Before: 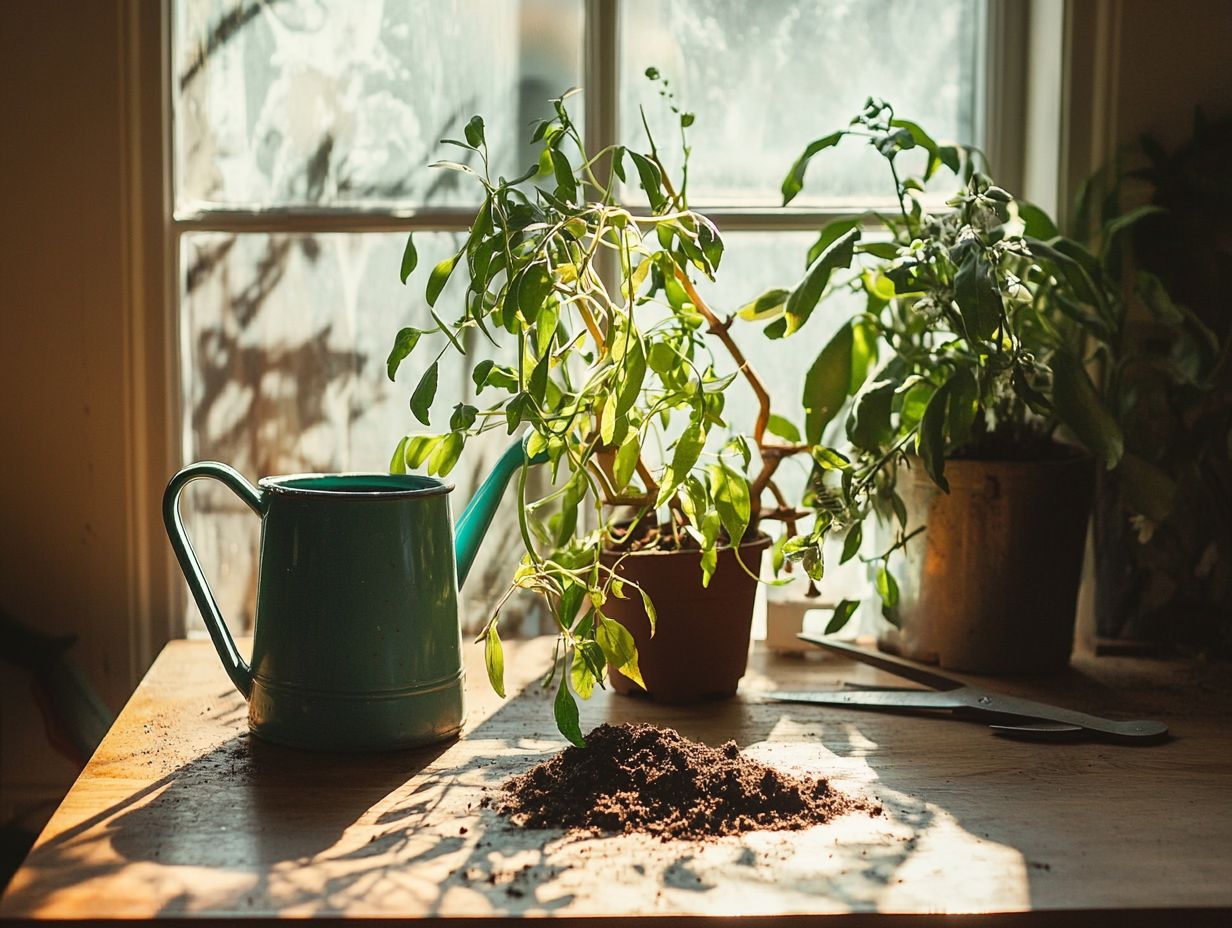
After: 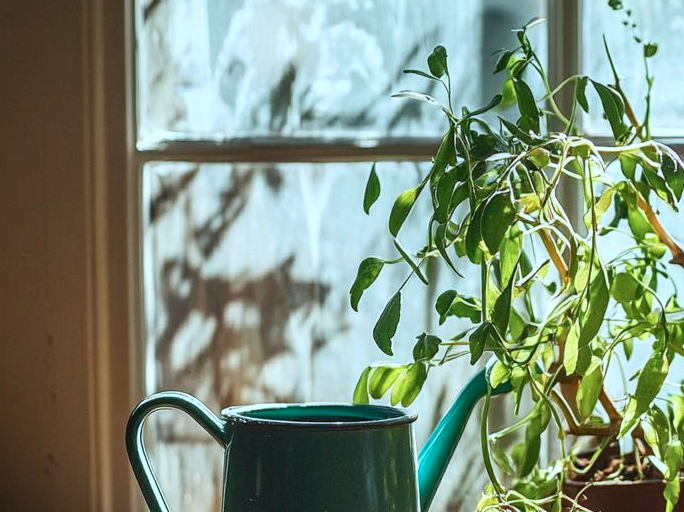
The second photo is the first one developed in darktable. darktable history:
crop and rotate: left 3.051%, top 7.641%, right 41.375%, bottom 37.183%
local contrast: detail 130%
color calibration: gray › normalize channels true, illuminant as shot in camera, x 0.385, y 0.38, temperature 3985.82 K, gamut compression 0.027
